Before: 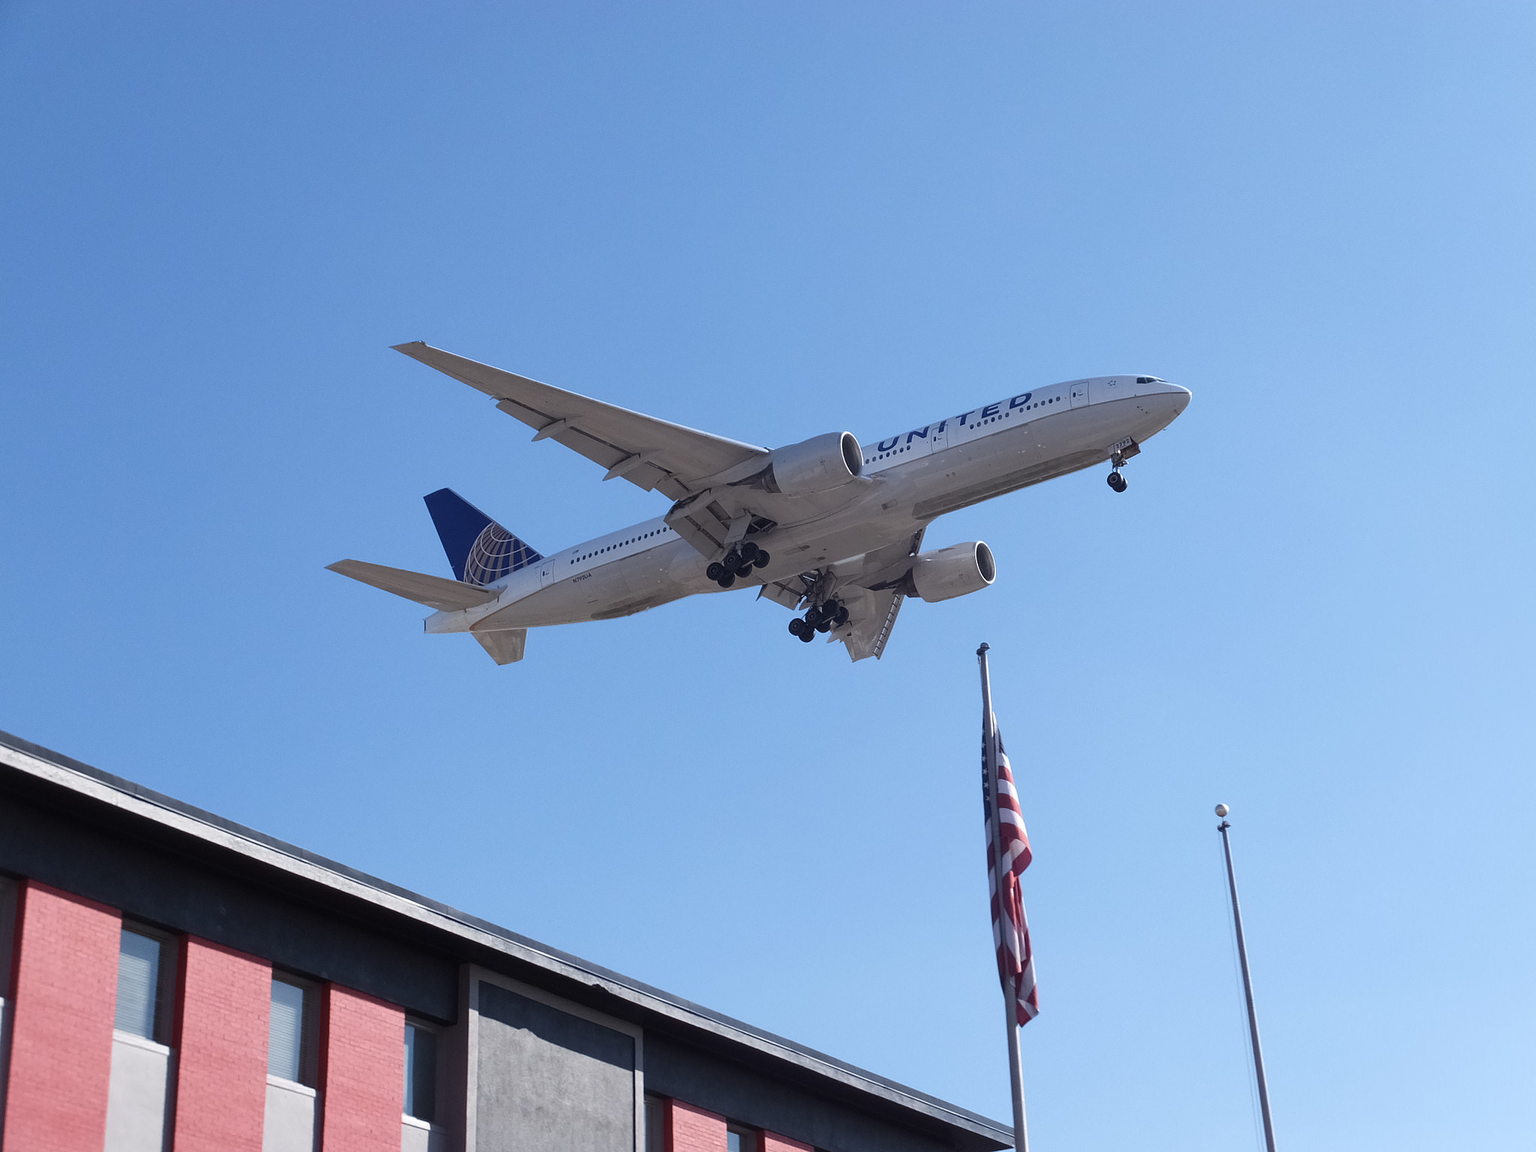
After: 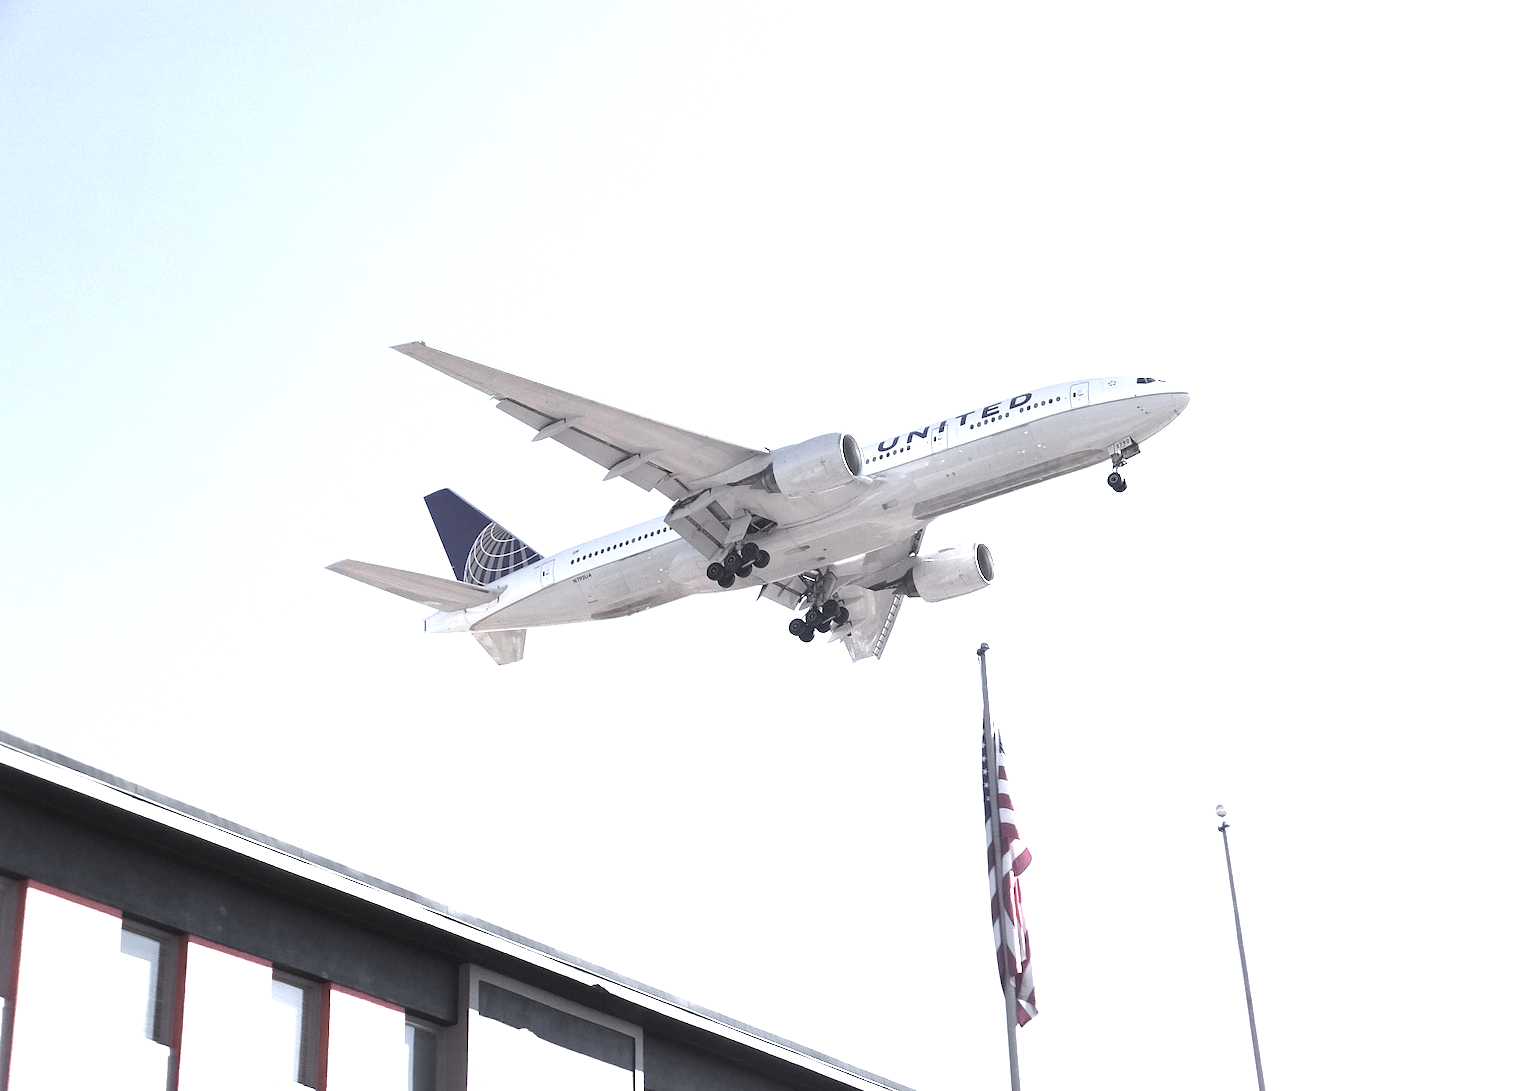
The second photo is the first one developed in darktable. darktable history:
color zones: curves: ch0 [(0, 0.559) (0.153, 0.551) (0.229, 0.5) (0.429, 0.5) (0.571, 0.5) (0.714, 0.5) (0.857, 0.5) (1, 0.559)]; ch1 [(0, 0.417) (0.112, 0.336) (0.213, 0.26) (0.429, 0.34) (0.571, 0.35) (0.683, 0.331) (0.857, 0.344) (1, 0.417)], mix 100.21%
exposure: black level correction 0, exposure 1.948 EV, compensate exposure bias true, compensate highlight preservation false
crop and rotate: top 0.005%, bottom 5.237%
